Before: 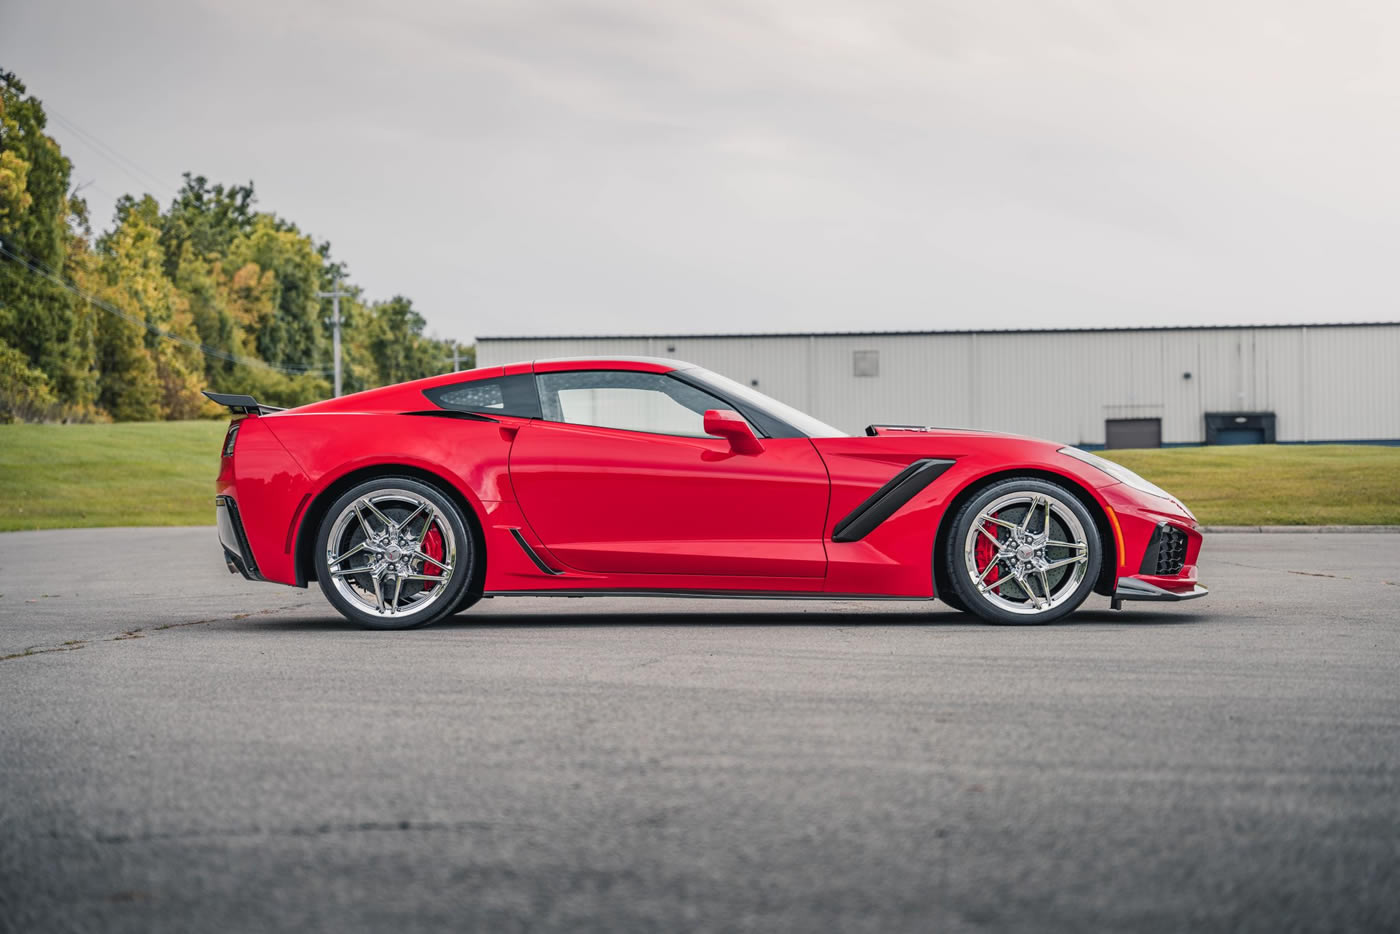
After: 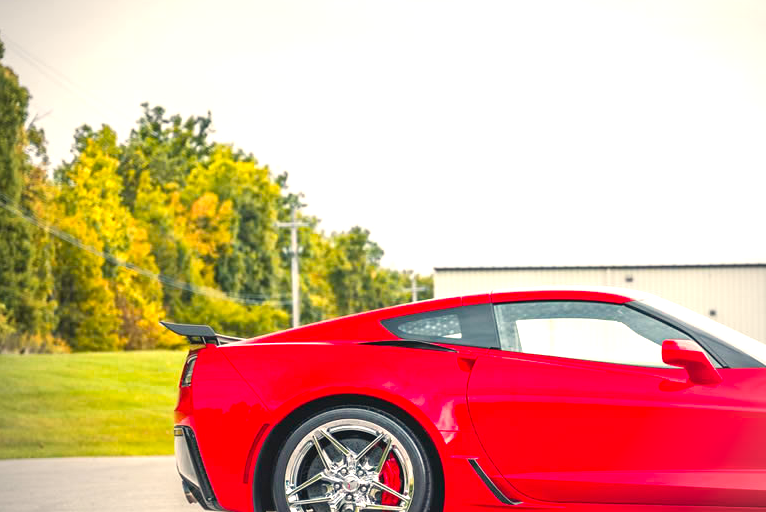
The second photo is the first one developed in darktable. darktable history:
exposure: black level correction 0, exposure 1.1 EV, compensate exposure bias true, compensate highlight preservation false
color balance rgb: perceptual saturation grading › global saturation 30%, global vibrance 20%
contrast equalizer: octaves 7, y [[0.6 ×6], [0.55 ×6], [0 ×6], [0 ×6], [0 ×6]], mix -0.2
crop and rotate: left 3.047%, top 7.509%, right 42.236%, bottom 37.598%
vignetting: fall-off radius 60.65%
white balance: red 1.045, blue 0.932
